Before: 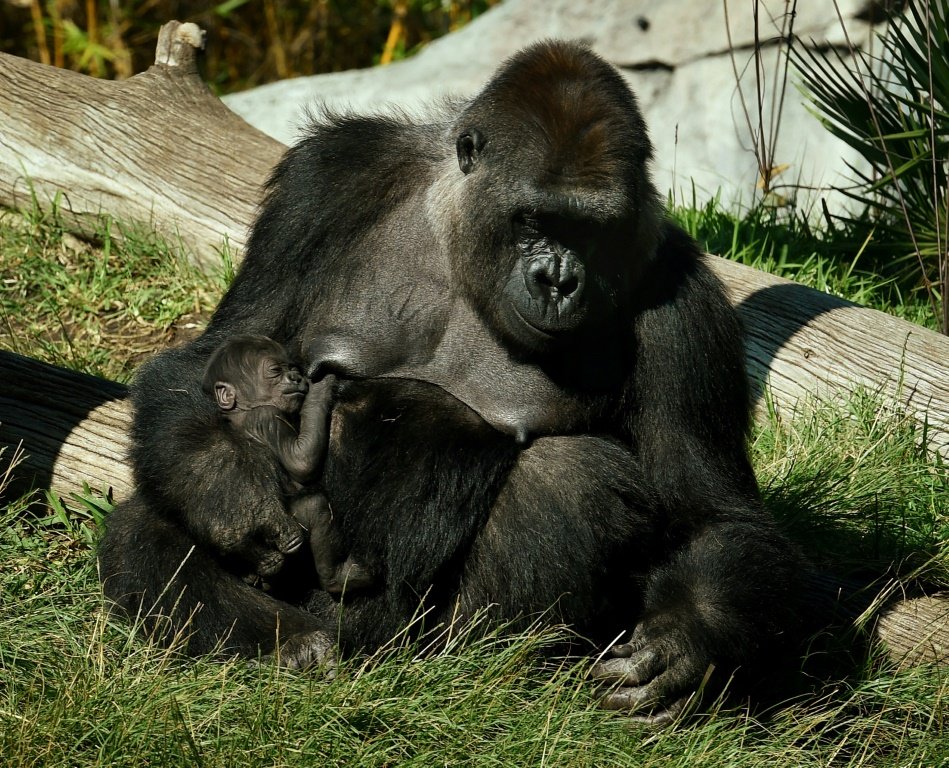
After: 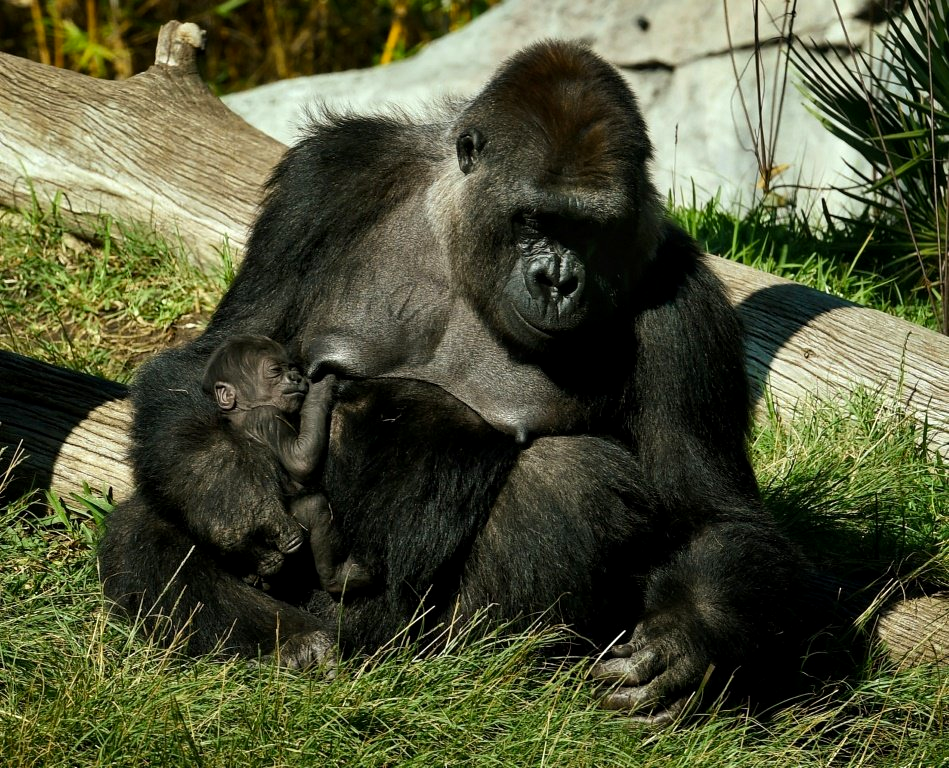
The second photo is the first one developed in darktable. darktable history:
color balance rgb: shadows lift › luminance -9.688%, perceptual saturation grading › global saturation 0.86%, global vibrance 27.069%
local contrast: highlights 107%, shadows 99%, detail 120%, midtone range 0.2
